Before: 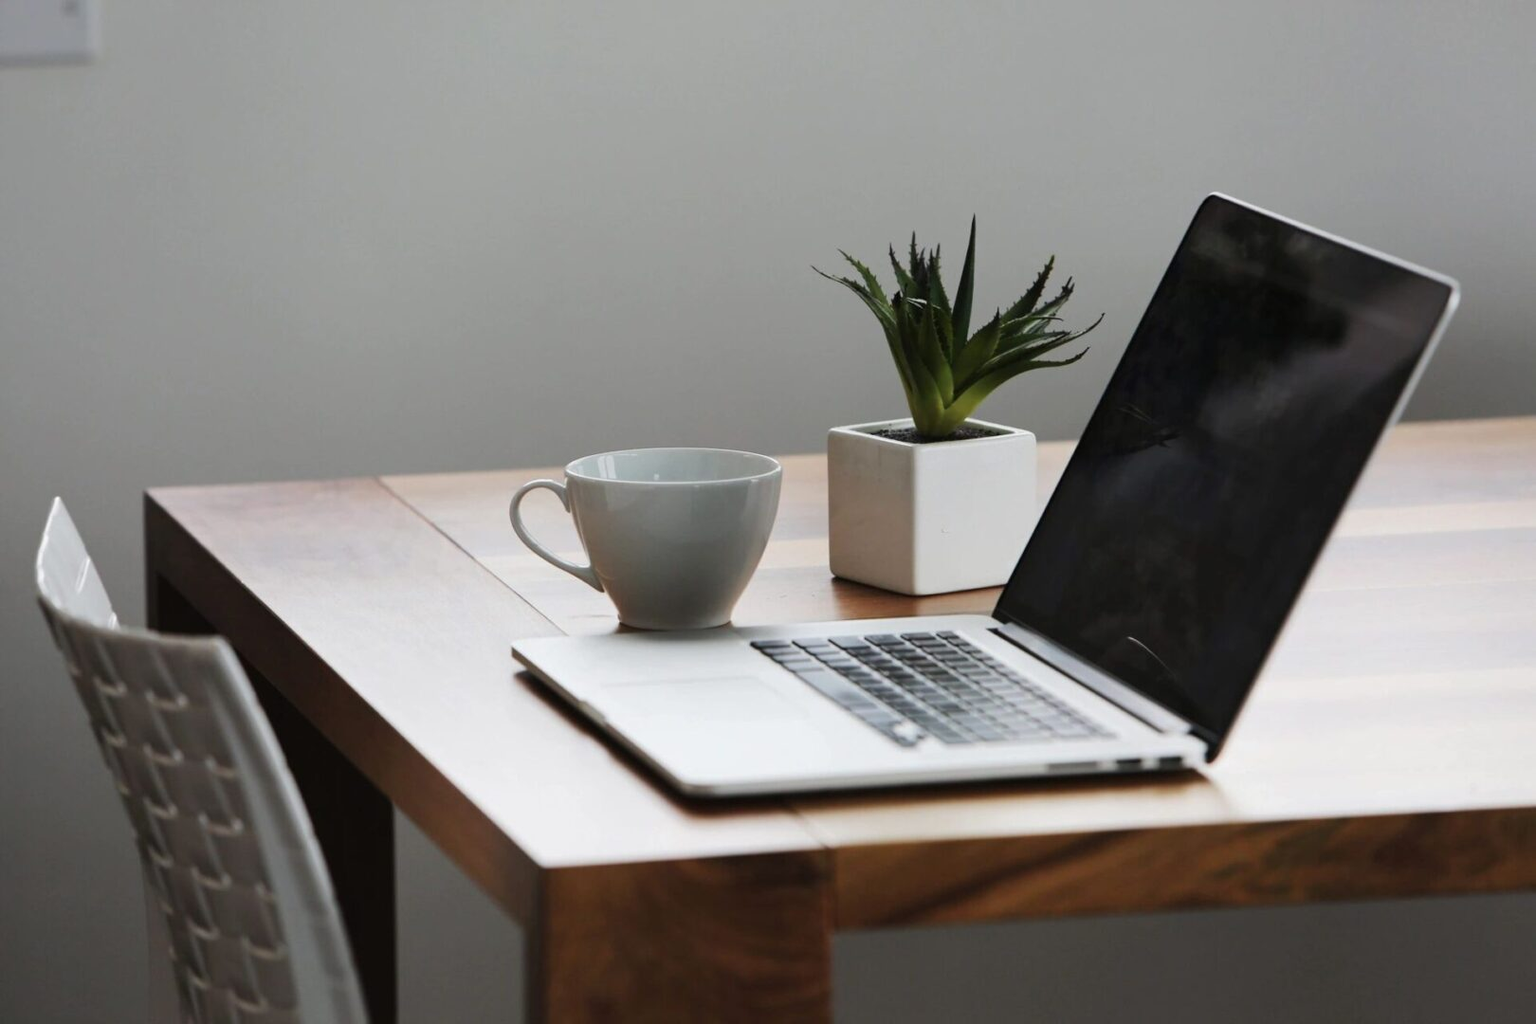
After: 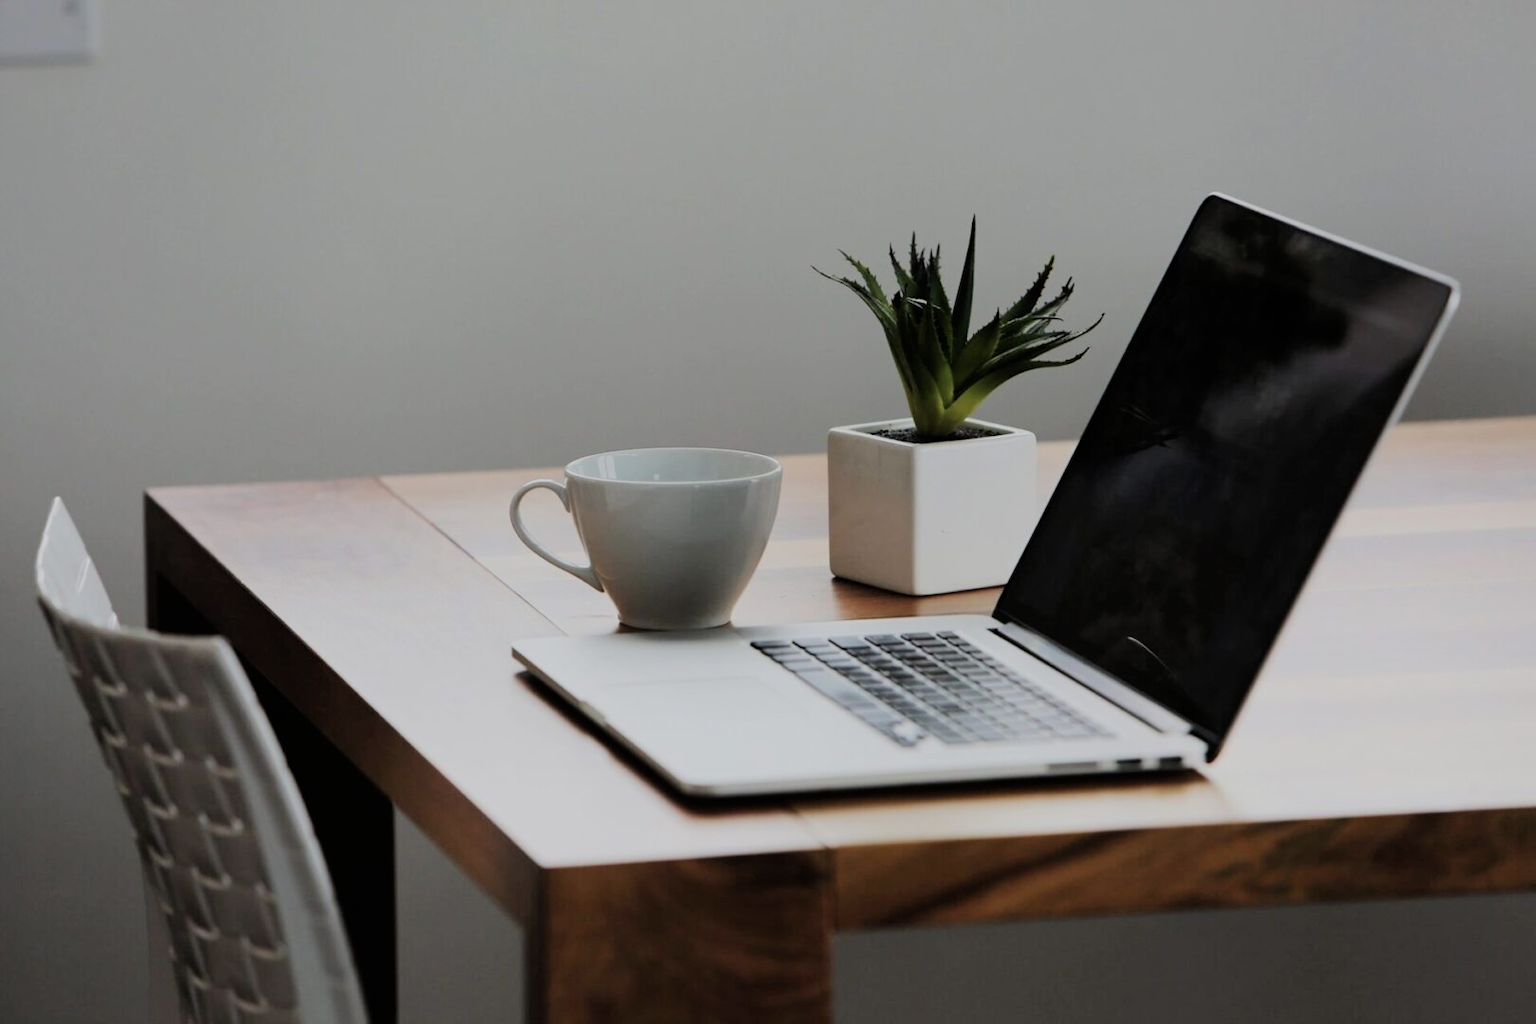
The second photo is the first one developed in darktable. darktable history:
filmic rgb: black relative exposure -7.48 EV, white relative exposure 4.83 EV, hardness 3.4, color science v6 (2022)
color balance: on, module defaults
